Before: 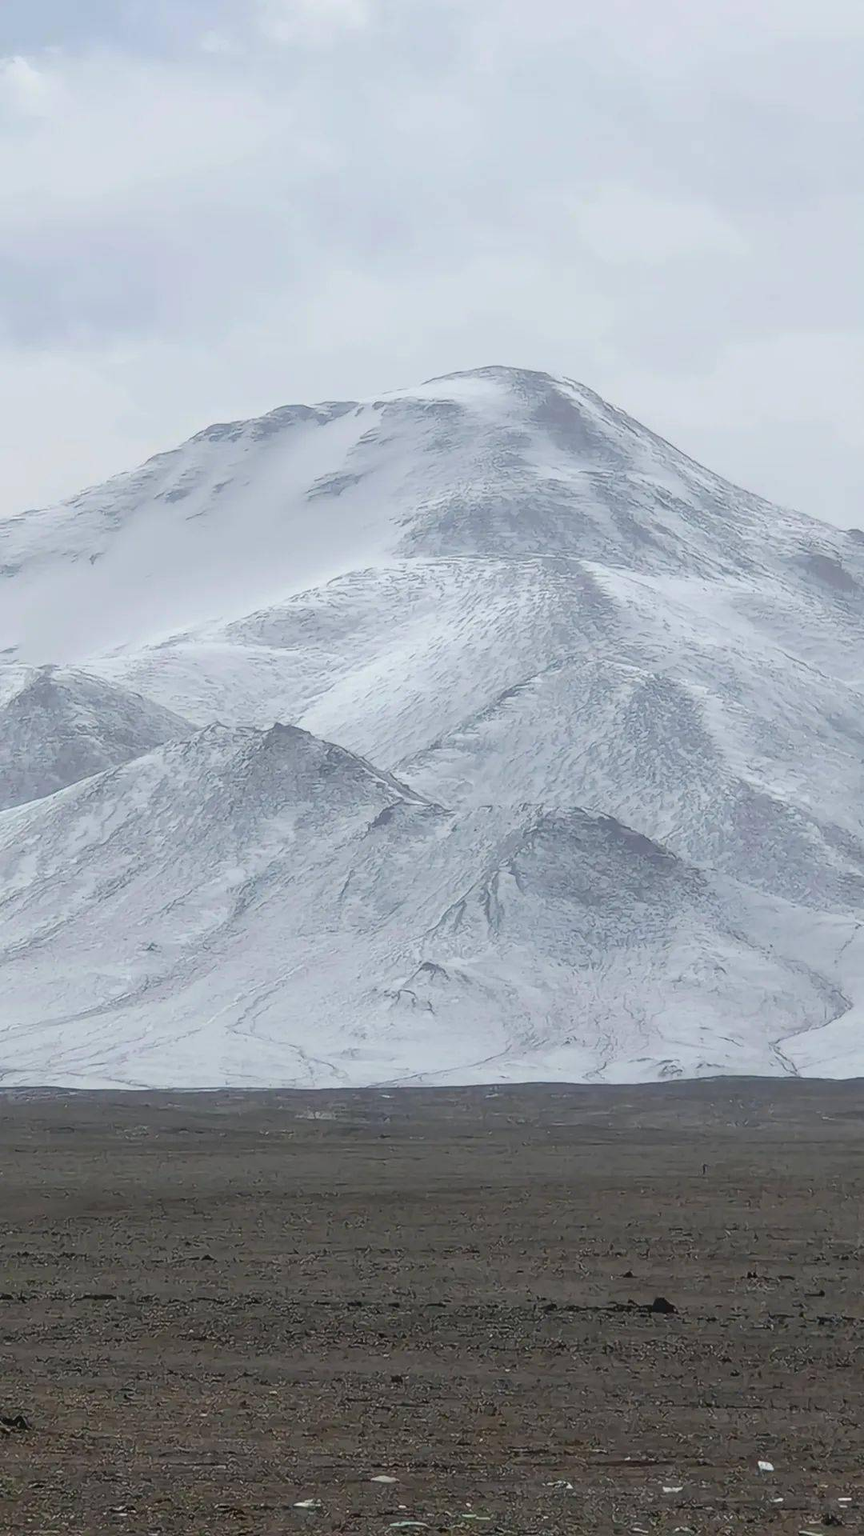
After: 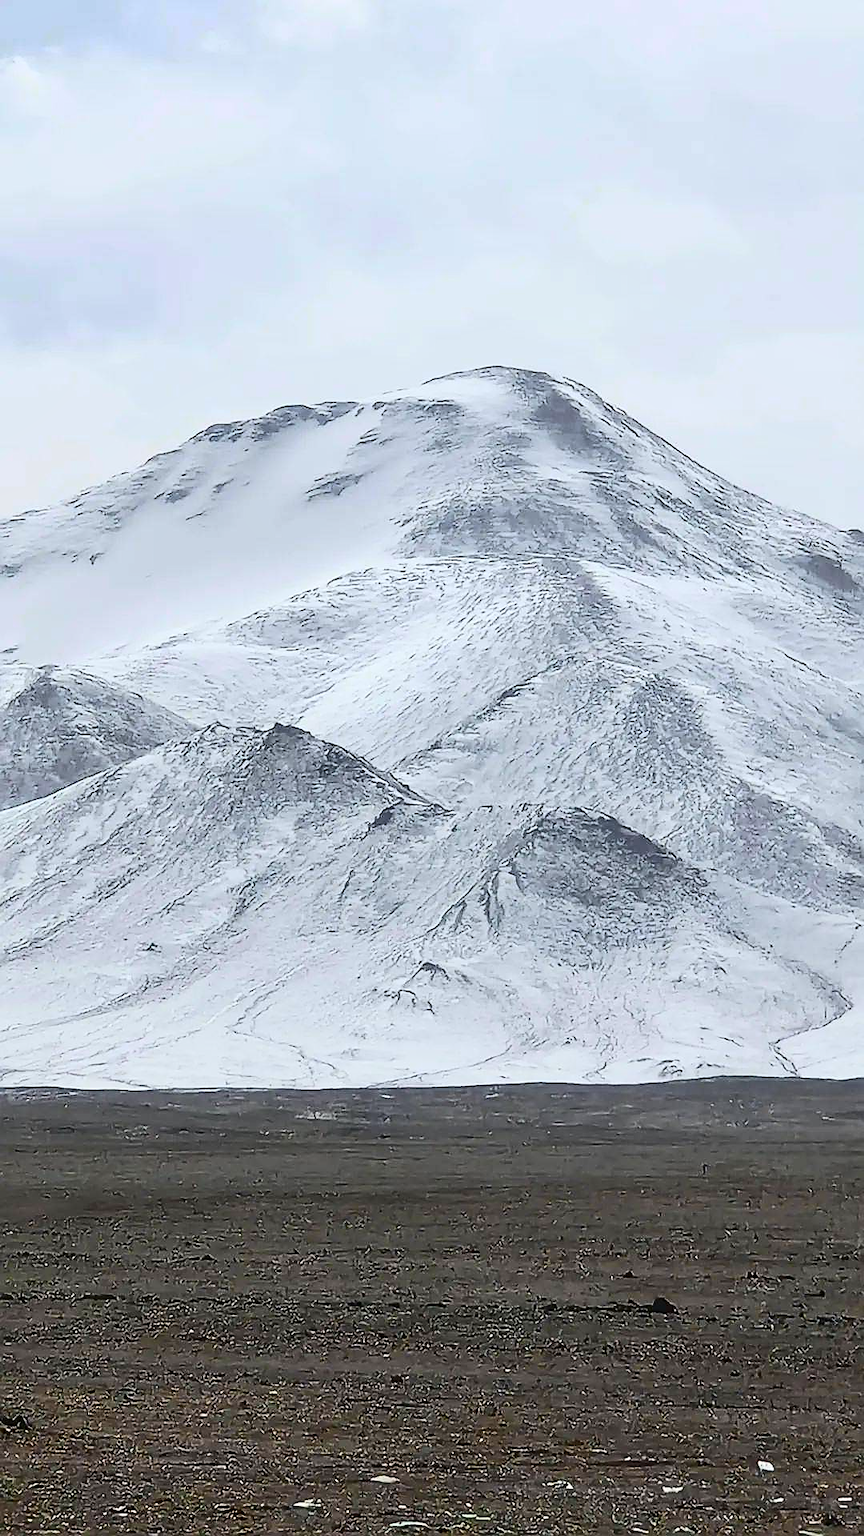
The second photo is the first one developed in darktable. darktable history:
contrast brightness saturation: contrast 0.371, brightness 0.099
shadows and highlights: shadows 39.64, highlights -53.85, low approximation 0.01, soften with gaussian
sharpen: radius 1.403, amount 1.257, threshold 0.747
color zones: curves: ch0 [(0.224, 0.526) (0.75, 0.5)]; ch1 [(0.055, 0.526) (0.224, 0.761) (0.377, 0.526) (0.75, 0.5)]
